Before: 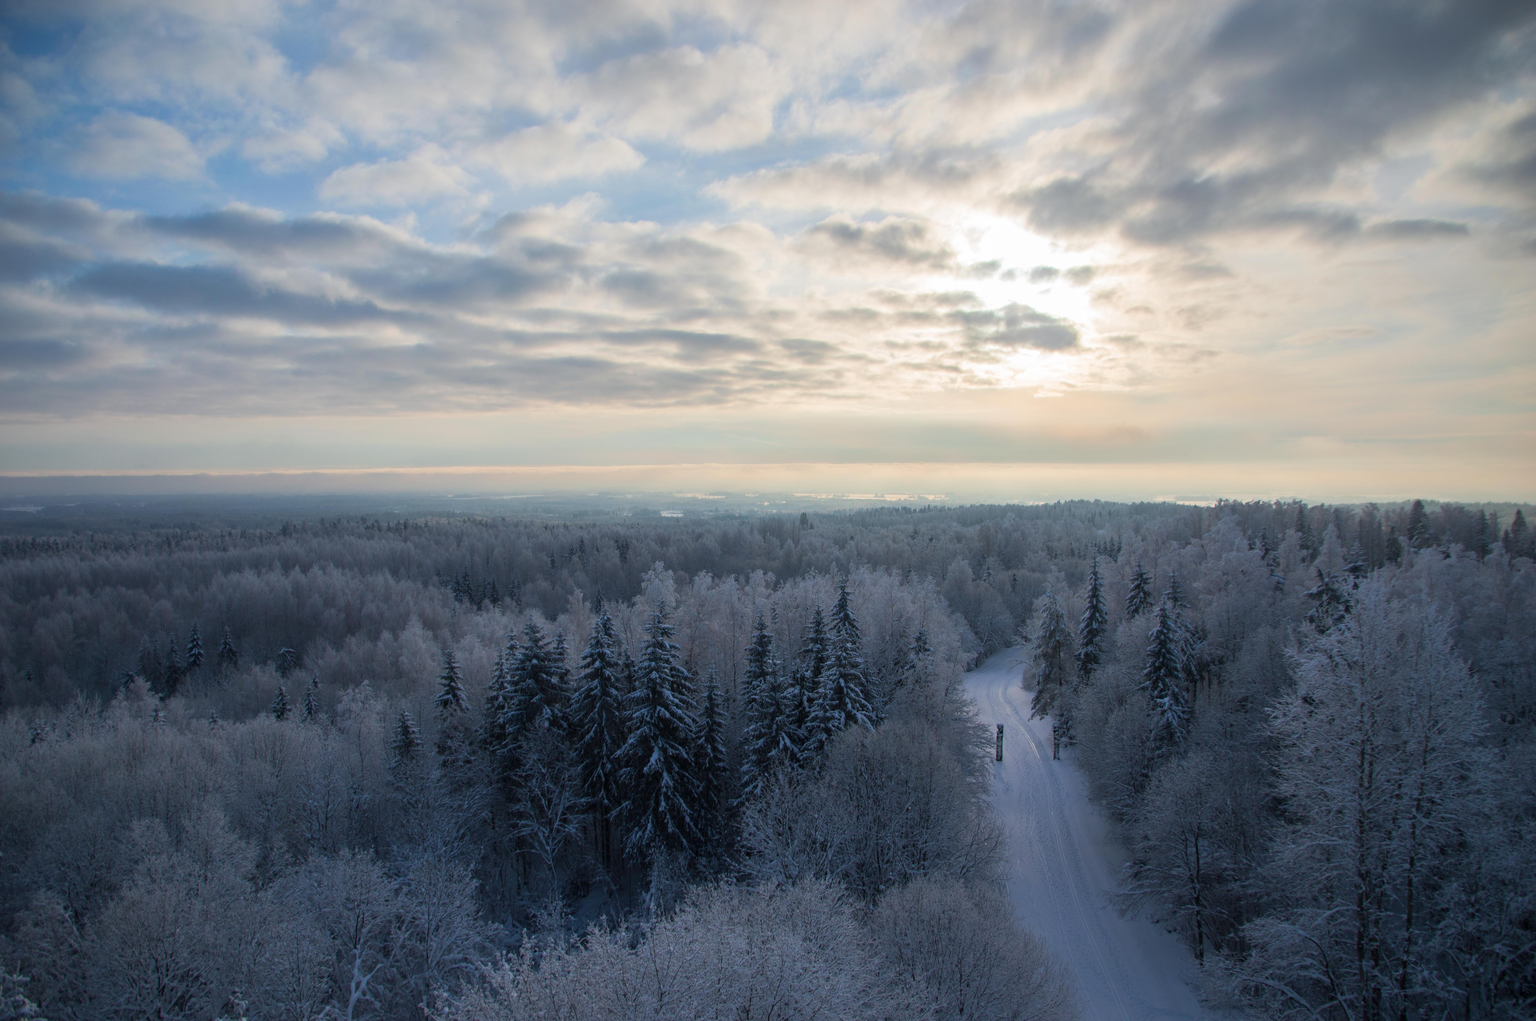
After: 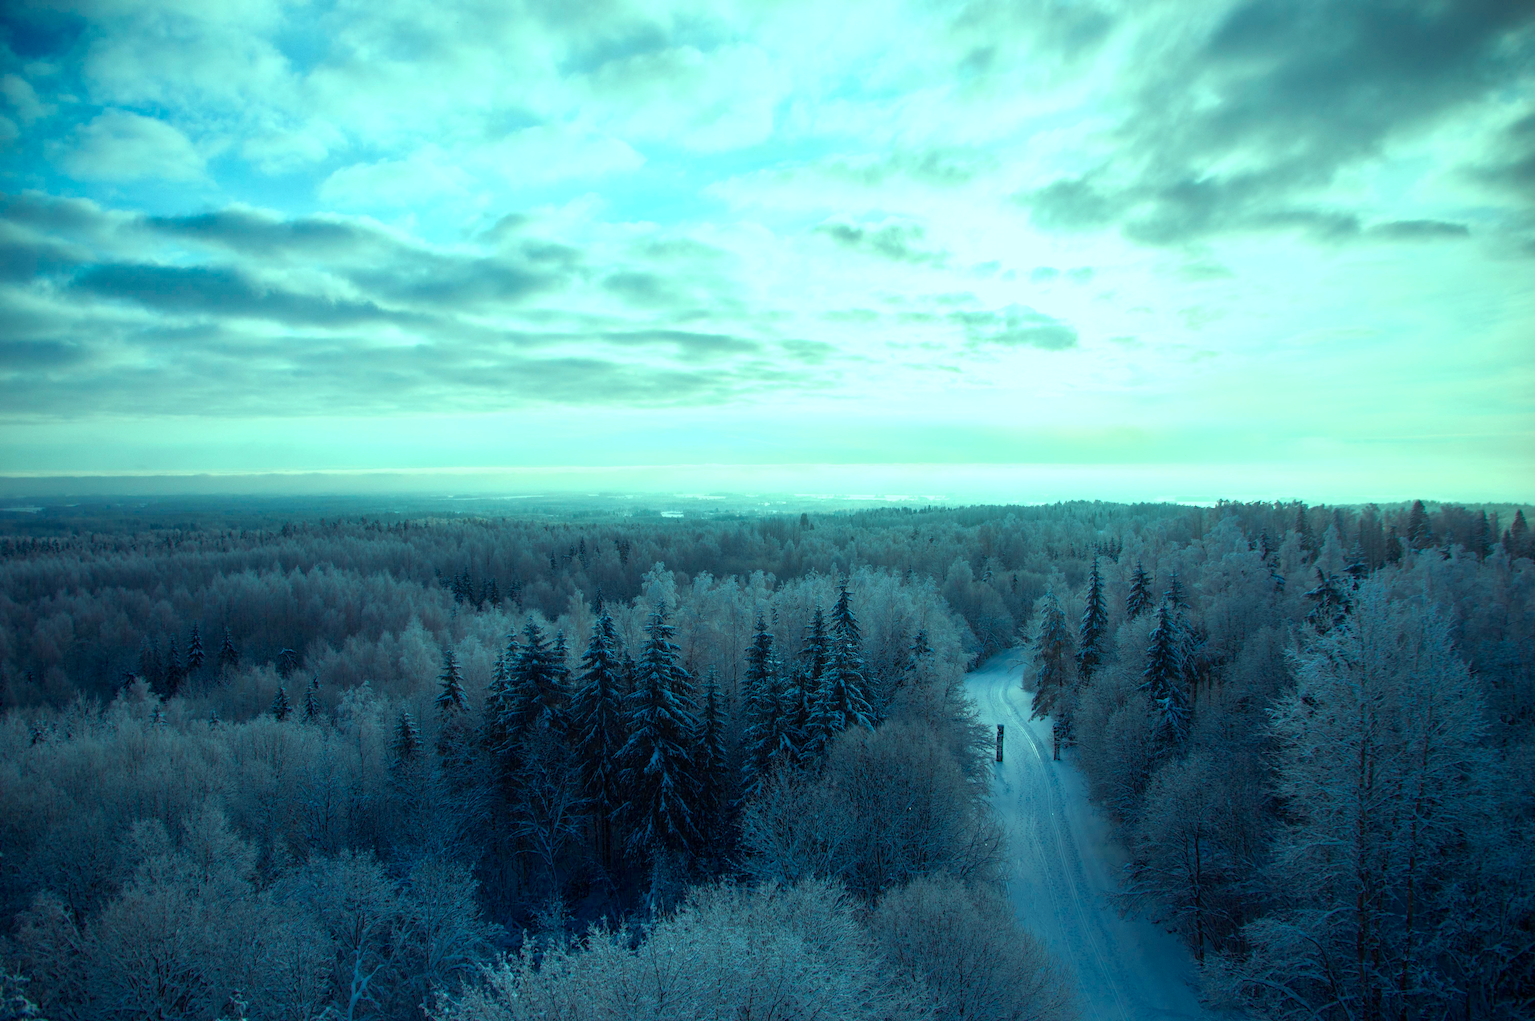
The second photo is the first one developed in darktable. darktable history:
exposure: exposure 0.2 EV, compensate highlight preservation false
color balance rgb: highlights gain › luminance 20.091%, highlights gain › chroma 13.073%, highlights gain › hue 170.85°, perceptual saturation grading › global saturation 20%, perceptual saturation grading › highlights -50.567%, perceptual saturation grading › shadows 30.932%, global vibrance 1.213%, saturation formula JzAzBz (2021)
